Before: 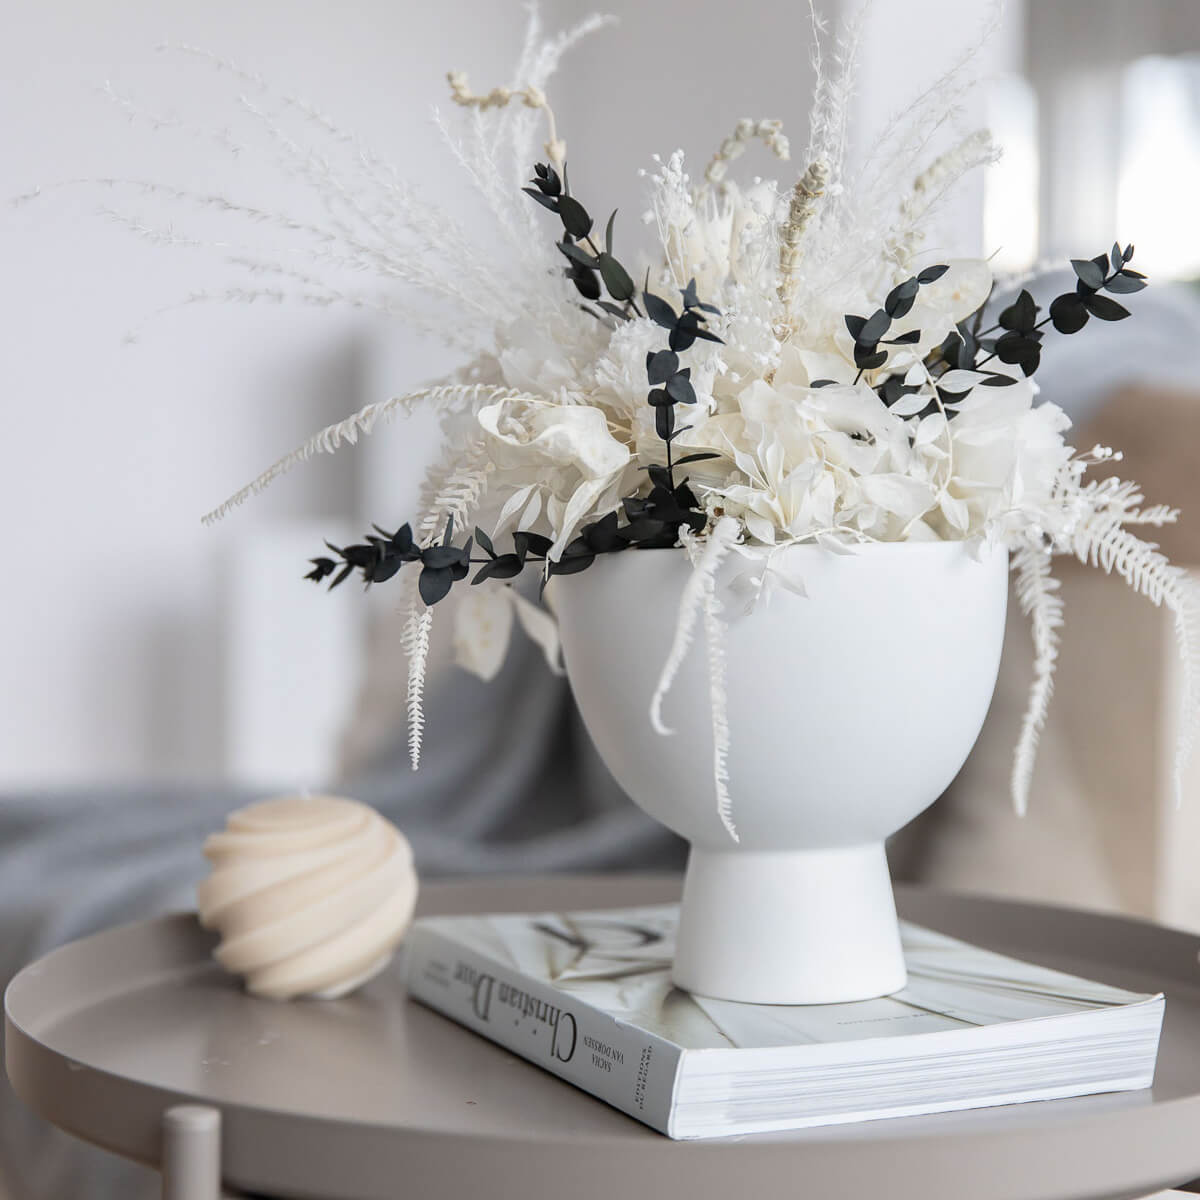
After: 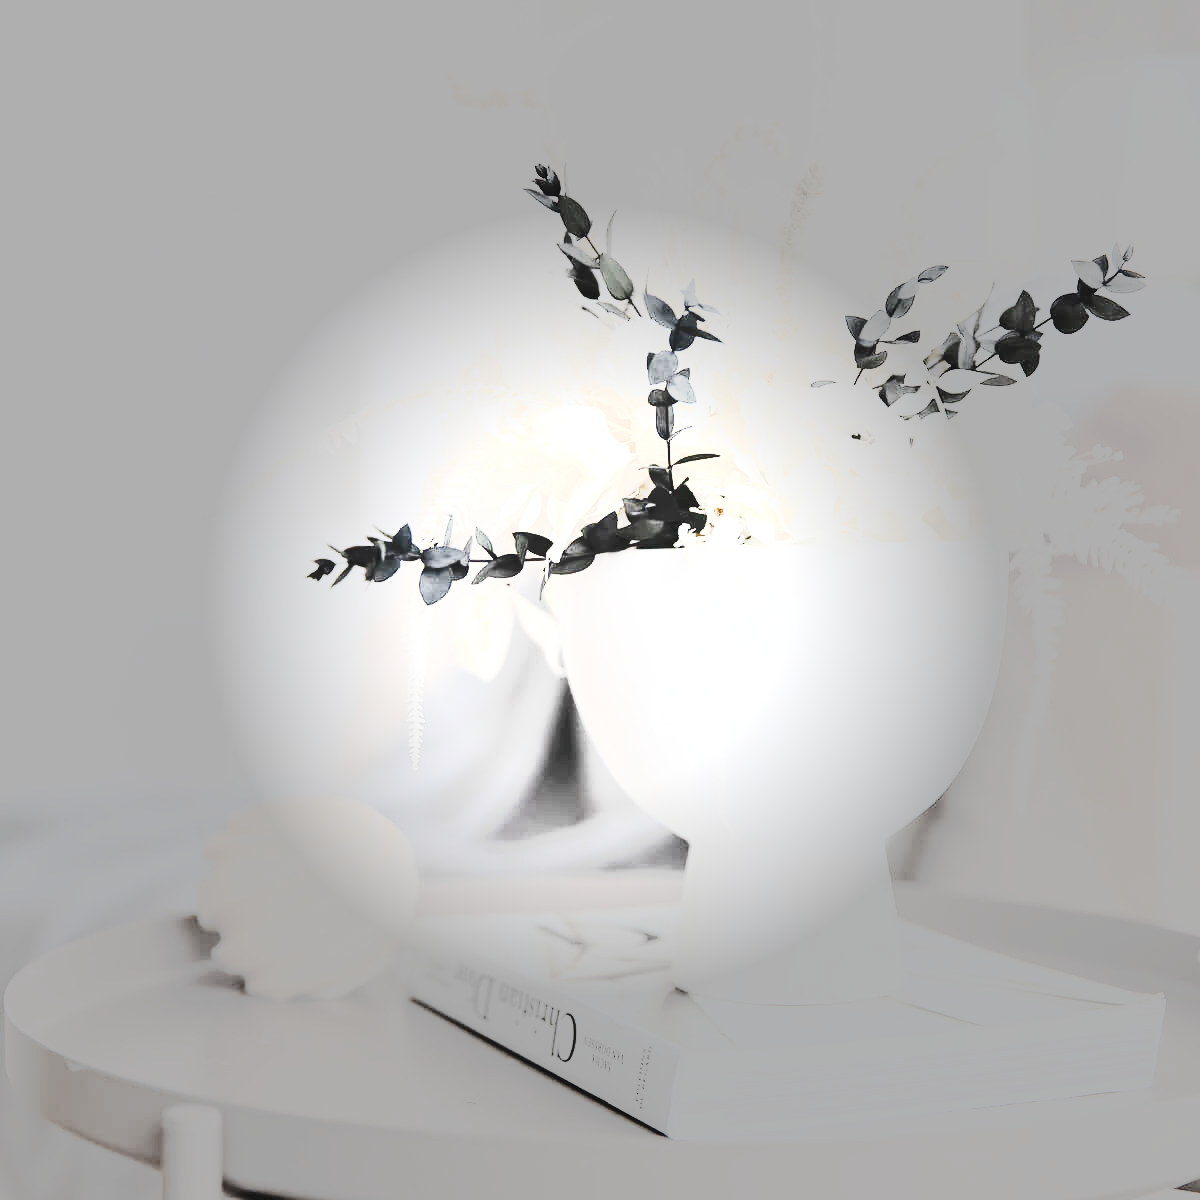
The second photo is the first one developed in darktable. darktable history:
exposure: black level correction 0, exposure 1.2 EV, compensate exposure bias true, compensate highlight preservation false
shadows and highlights: shadows 37.27, highlights -28.18, soften with gaussian
vignetting: fall-off start 31.28%, fall-off radius 34.64%, brightness -0.575
rgb curve: curves: ch0 [(0, 0) (0.21, 0.15) (0.24, 0.21) (0.5, 0.75) (0.75, 0.96) (0.89, 0.99) (1, 1)]; ch1 [(0, 0.02) (0.21, 0.13) (0.25, 0.2) (0.5, 0.67) (0.75, 0.9) (0.89, 0.97) (1, 1)]; ch2 [(0, 0.02) (0.21, 0.13) (0.25, 0.2) (0.5, 0.67) (0.75, 0.9) (0.89, 0.97) (1, 1)], compensate middle gray true
tone curve: curves: ch0 [(0, 0) (0.003, 0.195) (0.011, 0.161) (0.025, 0.21) (0.044, 0.24) (0.069, 0.254) (0.1, 0.283) (0.136, 0.347) (0.177, 0.412) (0.224, 0.455) (0.277, 0.531) (0.335, 0.606) (0.399, 0.679) (0.468, 0.748) (0.543, 0.814) (0.623, 0.876) (0.709, 0.927) (0.801, 0.949) (0.898, 0.962) (1, 1)], preserve colors none
